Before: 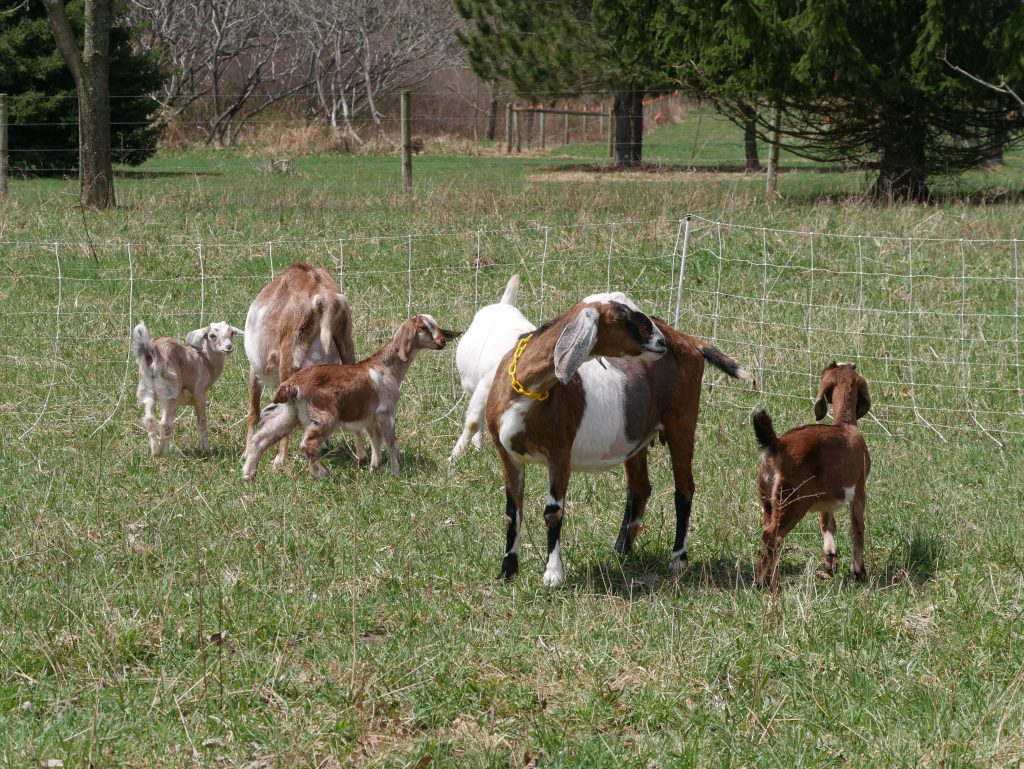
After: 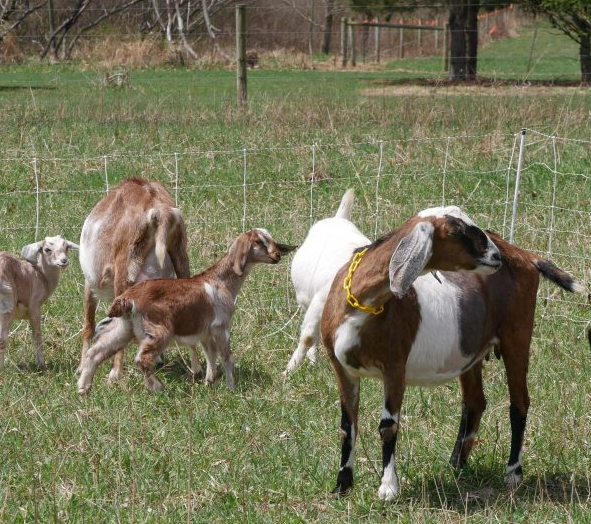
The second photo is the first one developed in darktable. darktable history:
white balance: red 1, blue 1
crop: left 16.202%, top 11.208%, right 26.045%, bottom 20.557%
